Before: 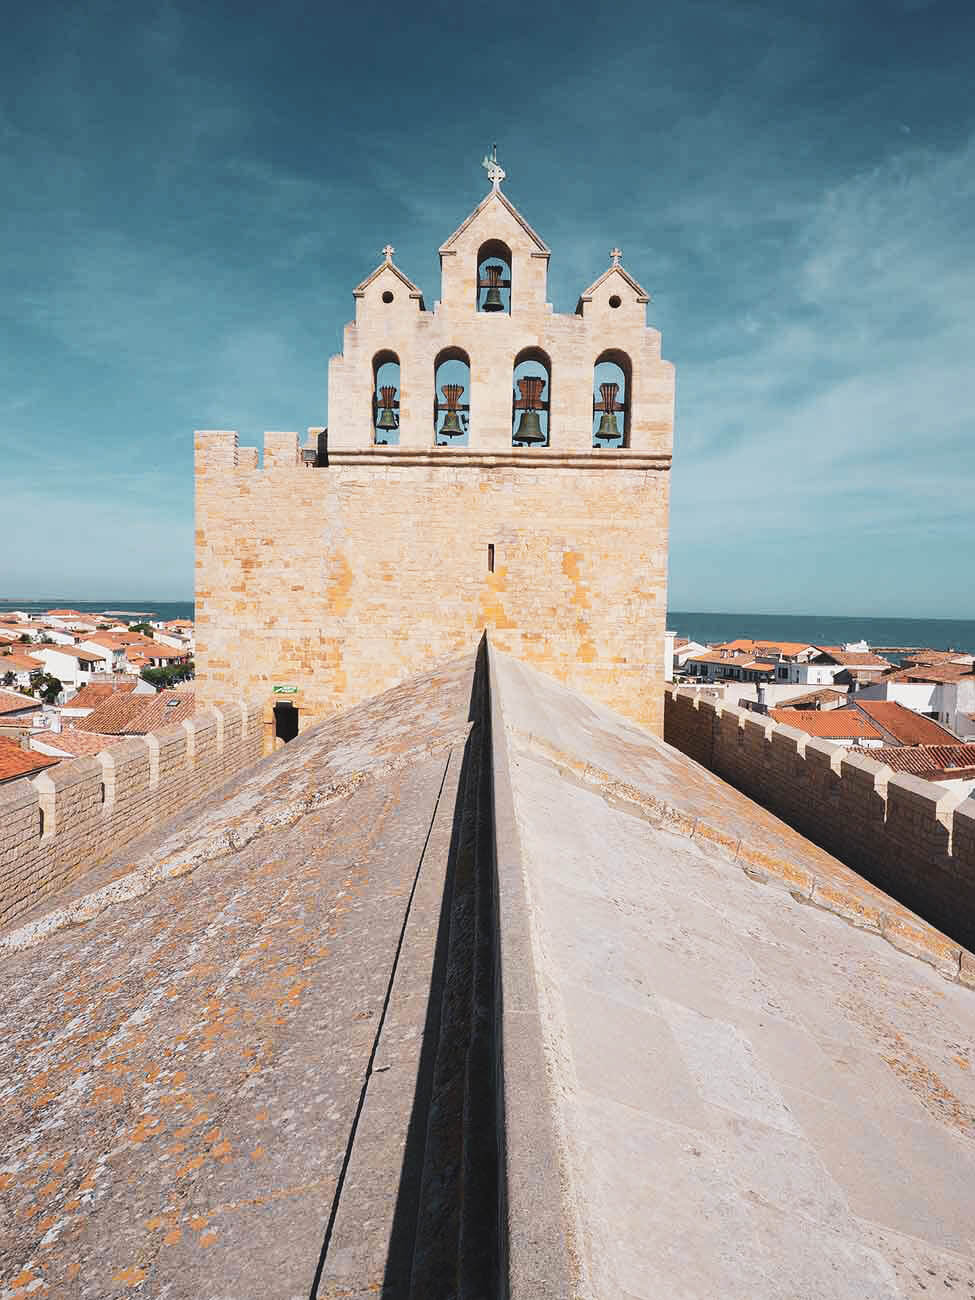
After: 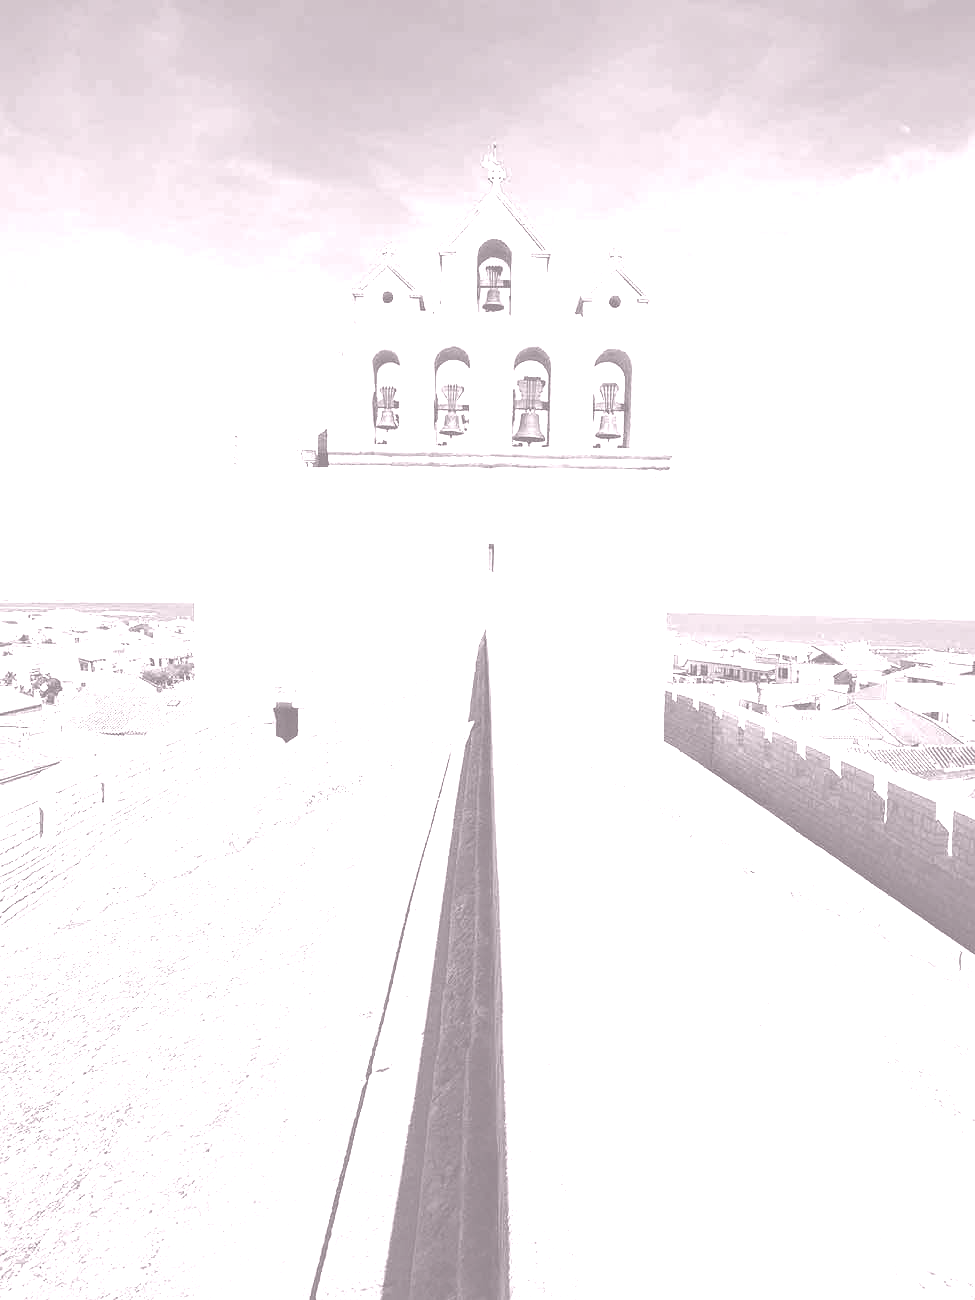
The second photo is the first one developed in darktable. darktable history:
contrast brightness saturation: contrast 0.2, brightness 0.16, saturation 0.22
colorize: hue 25.2°, saturation 83%, source mix 82%, lightness 79%, version 1
